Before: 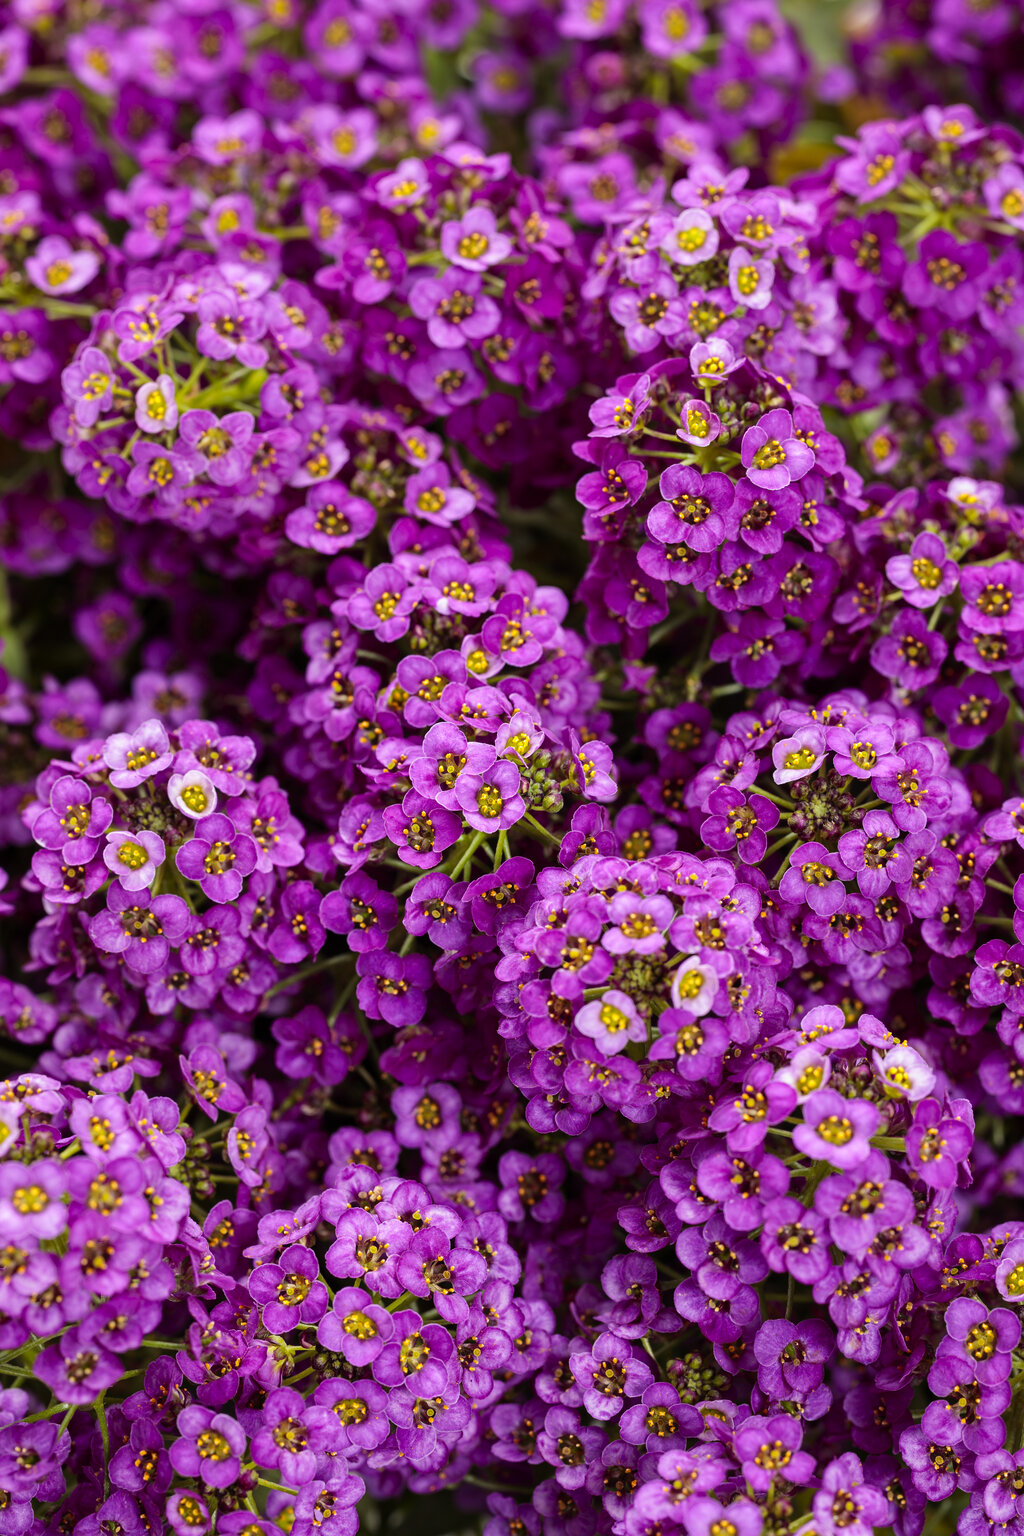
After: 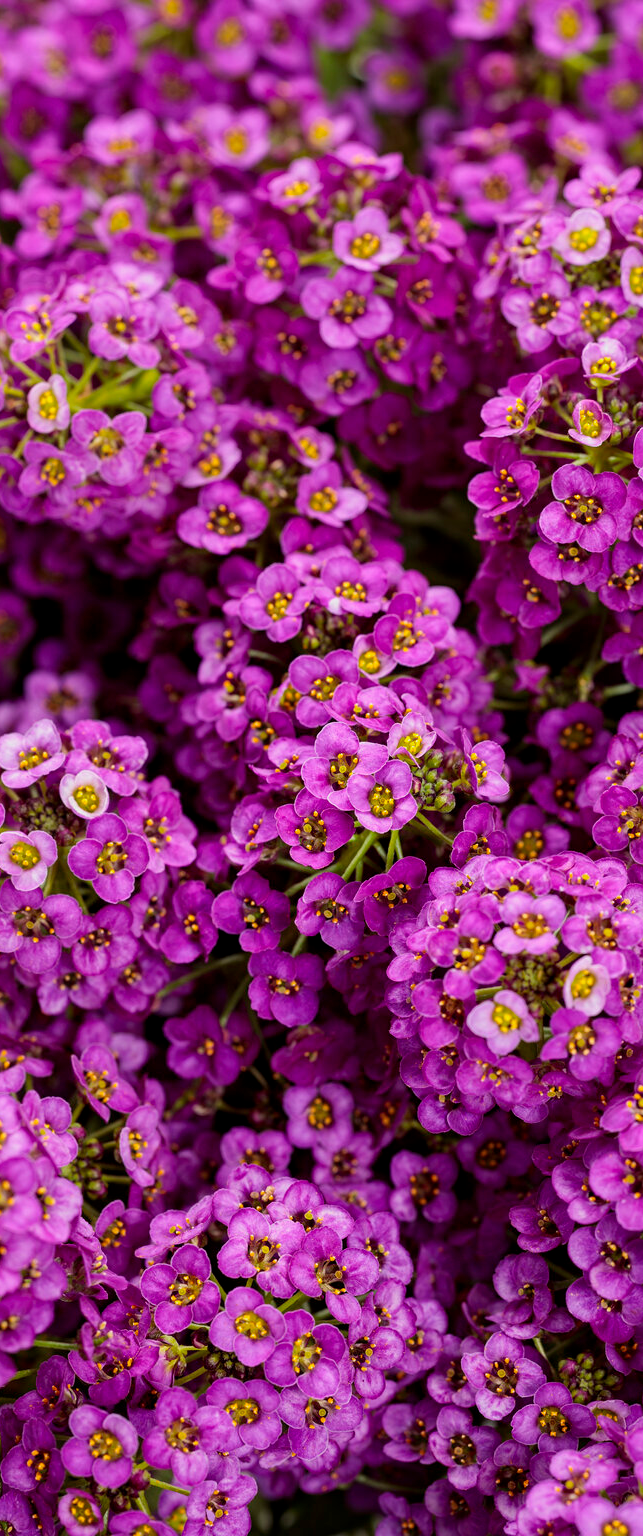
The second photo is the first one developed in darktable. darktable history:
exposure: black level correction 0.001, exposure -0.2 EV, compensate highlight preservation false
crop: left 10.644%, right 26.528%
